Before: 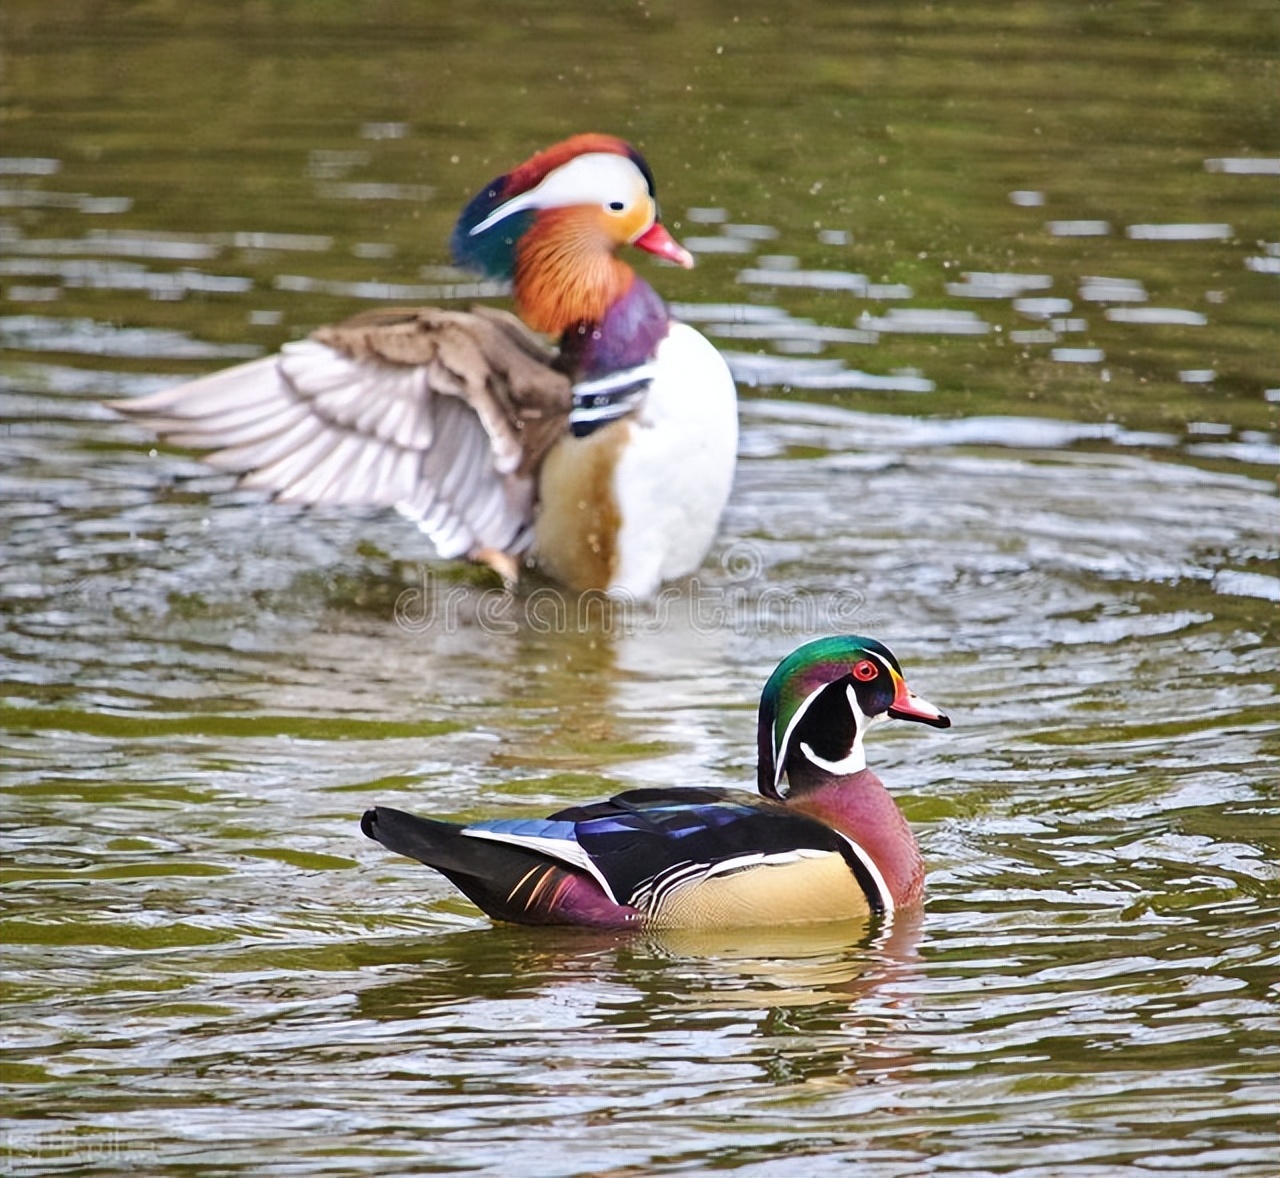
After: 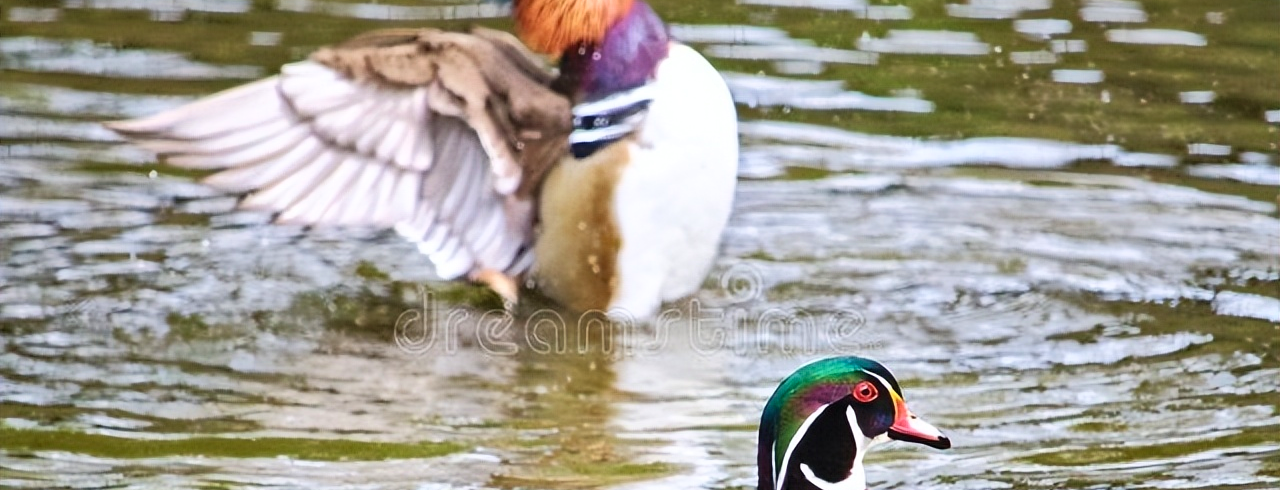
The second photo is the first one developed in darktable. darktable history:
crop and rotate: top 23.725%, bottom 34.628%
tone curve: curves: ch0 [(0, 0) (0.003, 0.009) (0.011, 0.019) (0.025, 0.034) (0.044, 0.057) (0.069, 0.082) (0.1, 0.104) (0.136, 0.131) (0.177, 0.165) (0.224, 0.212) (0.277, 0.279) (0.335, 0.342) (0.399, 0.401) (0.468, 0.477) (0.543, 0.572) (0.623, 0.675) (0.709, 0.772) (0.801, 0.85) (0.898, 0.942) (1, 1)], color space Lab, independent channels, preserve colors none
velvia: strength 16.76%
